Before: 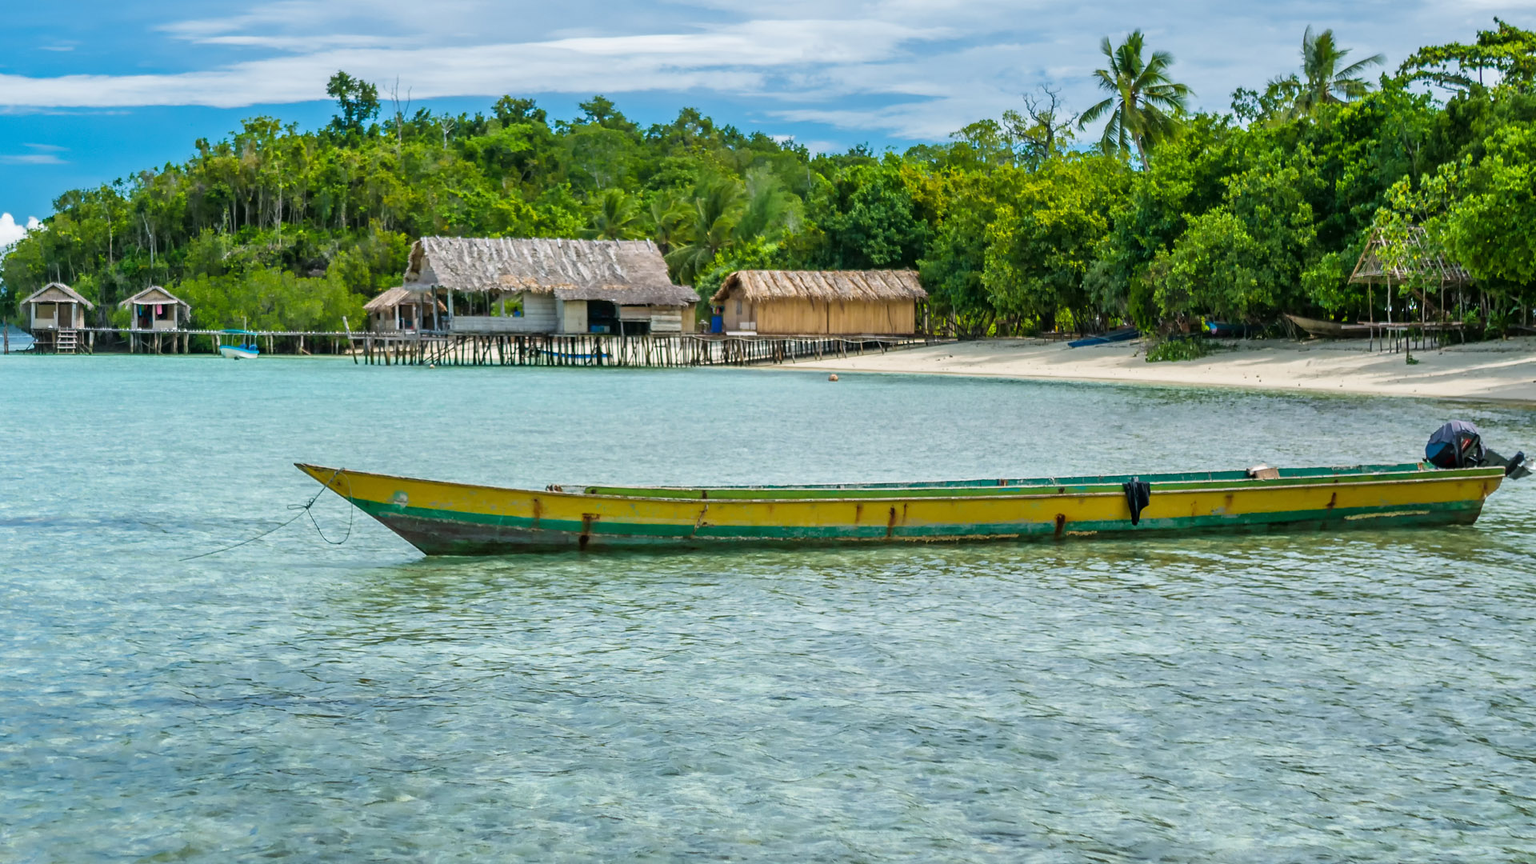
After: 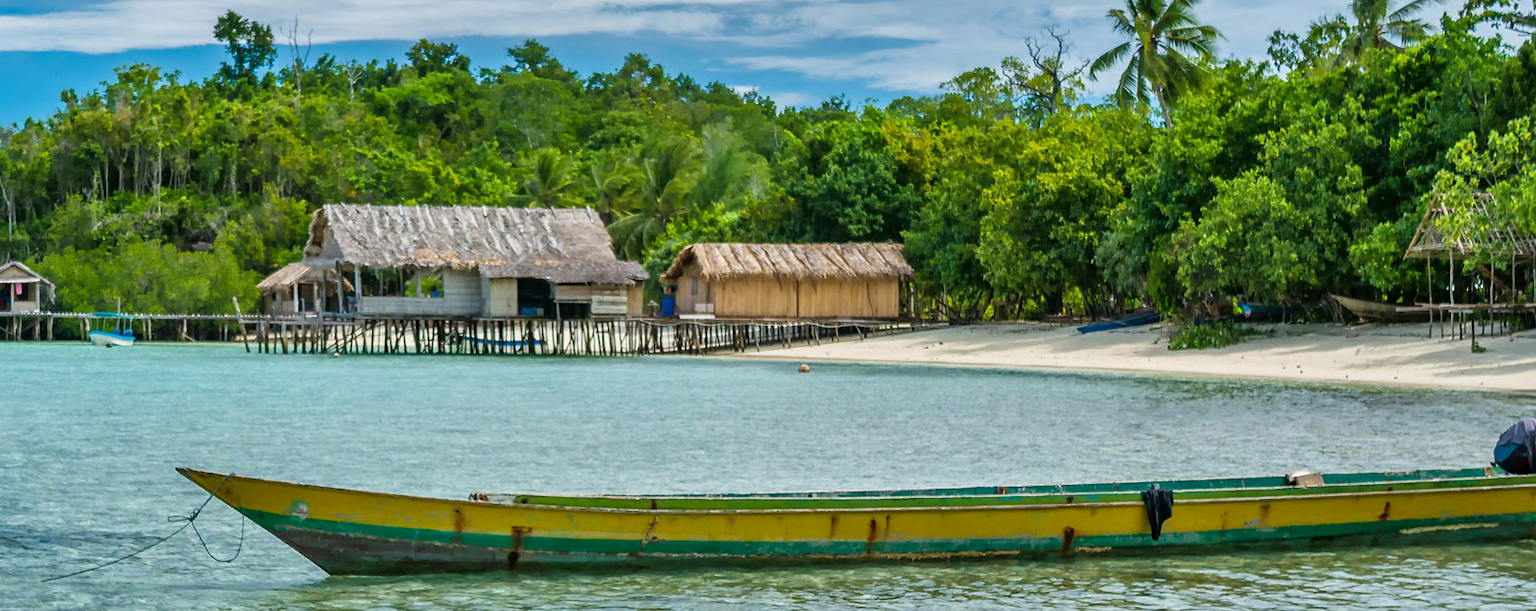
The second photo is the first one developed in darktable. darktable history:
crop and rotate: left 9.325%, top 7.173%, right 4.826%, bottom 31.999%
shadows and highlights: white point adjustment 0.144, highlights -71.19, soften with gaussian
